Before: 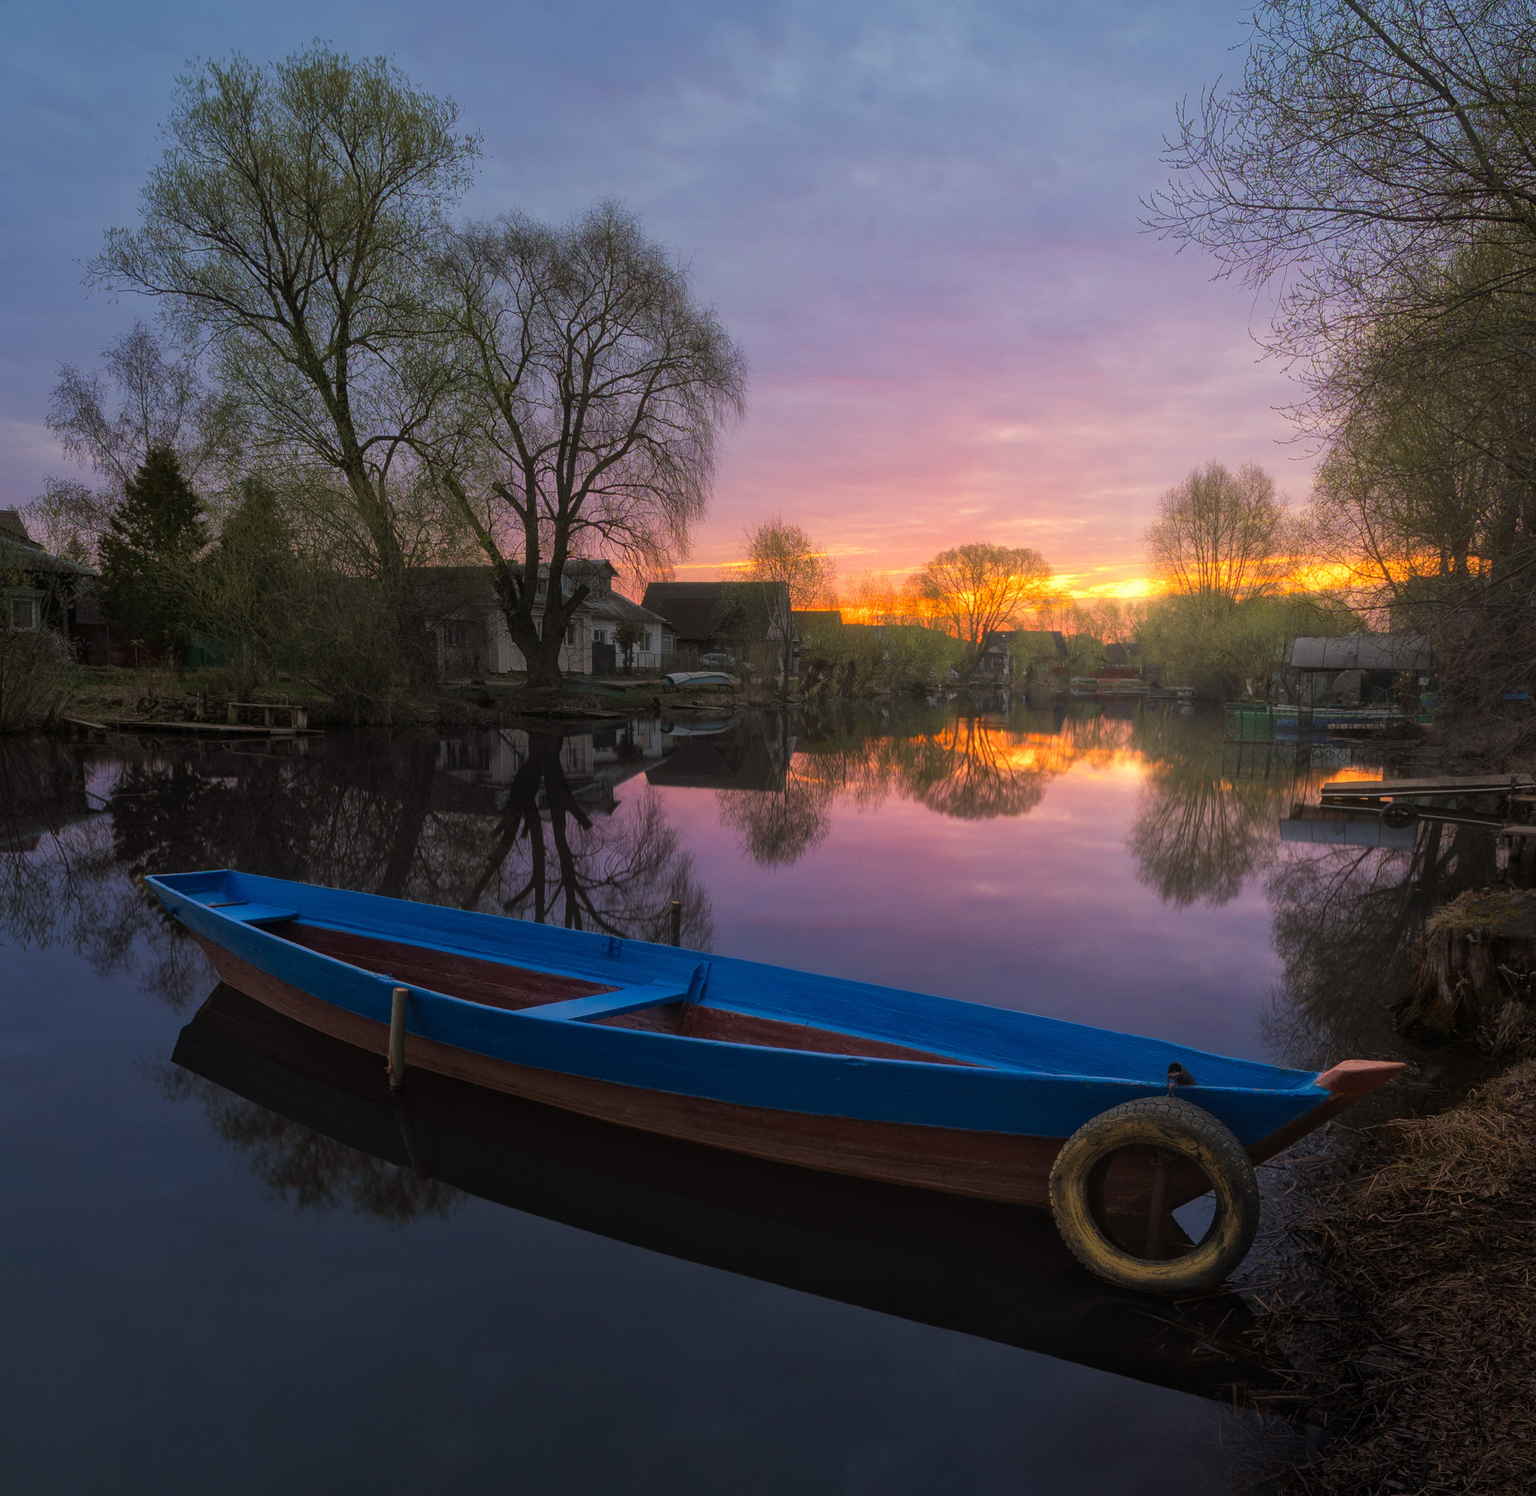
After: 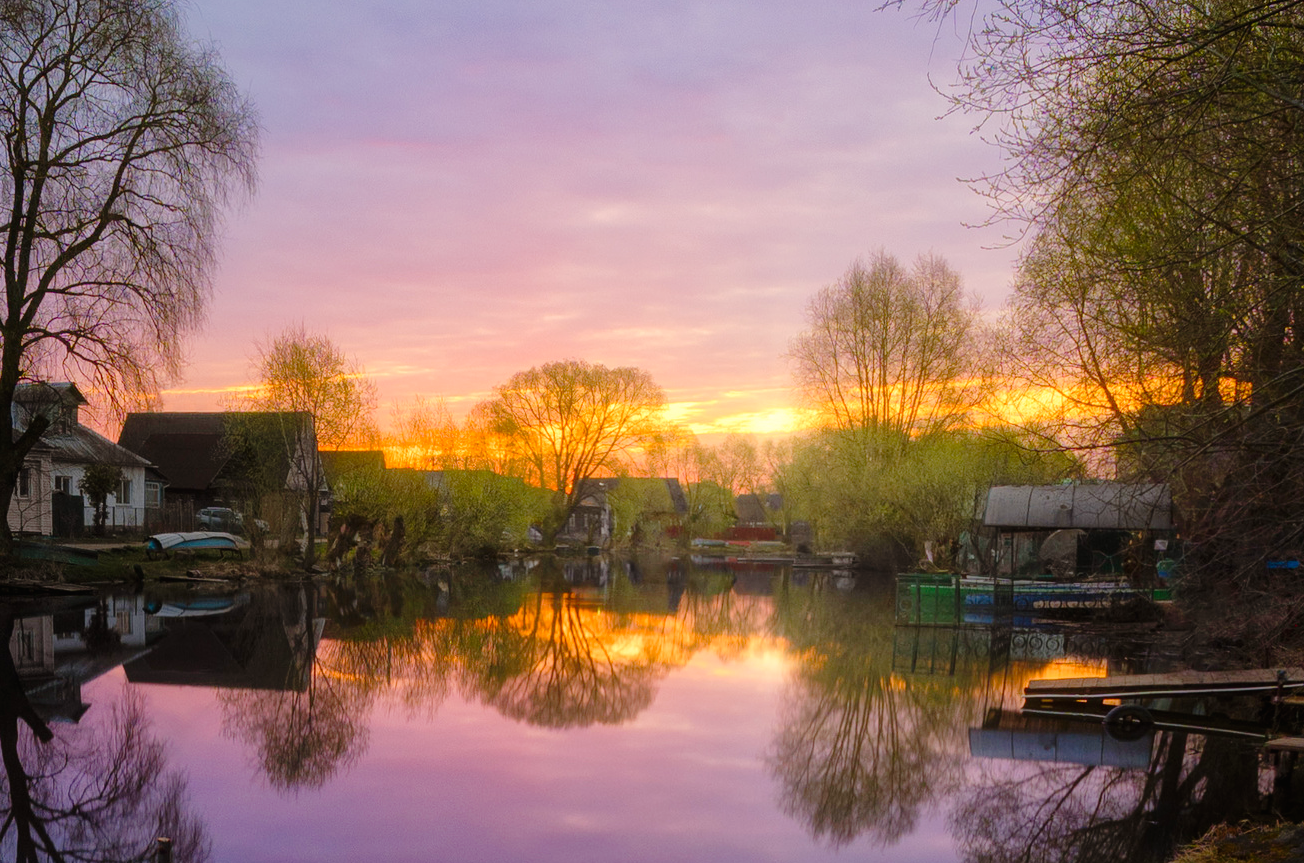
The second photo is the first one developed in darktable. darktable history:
crop: left 36.005%, top 18.293%, right 0.31%, bottom 38.444%
color balance rgb: perceptual saturation grading › global saturation 20%, perceptual saturation grading › highlights -25%, perceptual saturation grading › shadows 25%
tone curve: curves: ch0 [(0, 0) (0.003, 0.01) (0.011, 0.01) (0.025, 0.011) (0.044, 0.019) (0.069, 0.032) (0.1, 0.054) (0.136, 0.088) (0.177, 0.138) (0.224, 0.214) (0.277, 0.297) (0.335, 0.391) (0.399, 0.469) (0.468, 0.551) (0.543, 0.622) (0.623, 0.699) (0.709, 0.775) (0.801, 0.85) (0.898, 0.929) (1, 1)], preserve colors none
